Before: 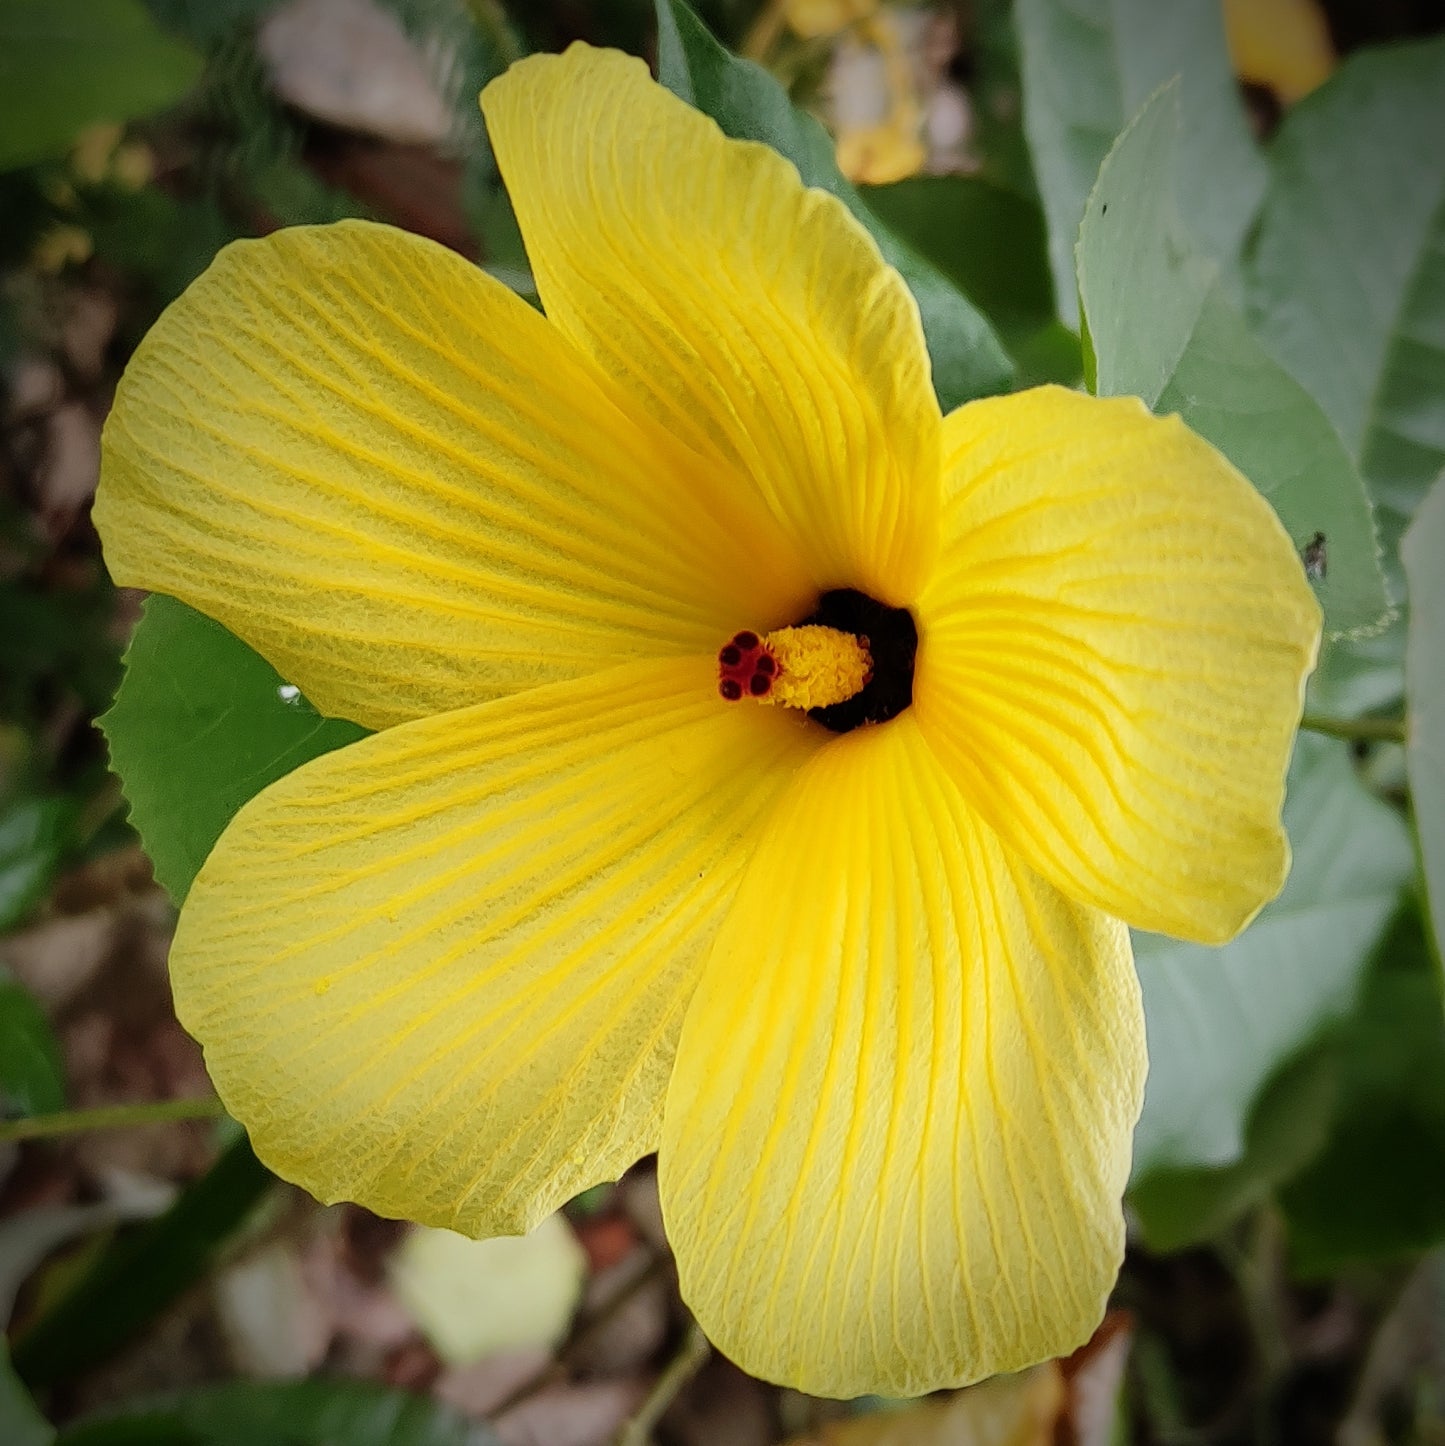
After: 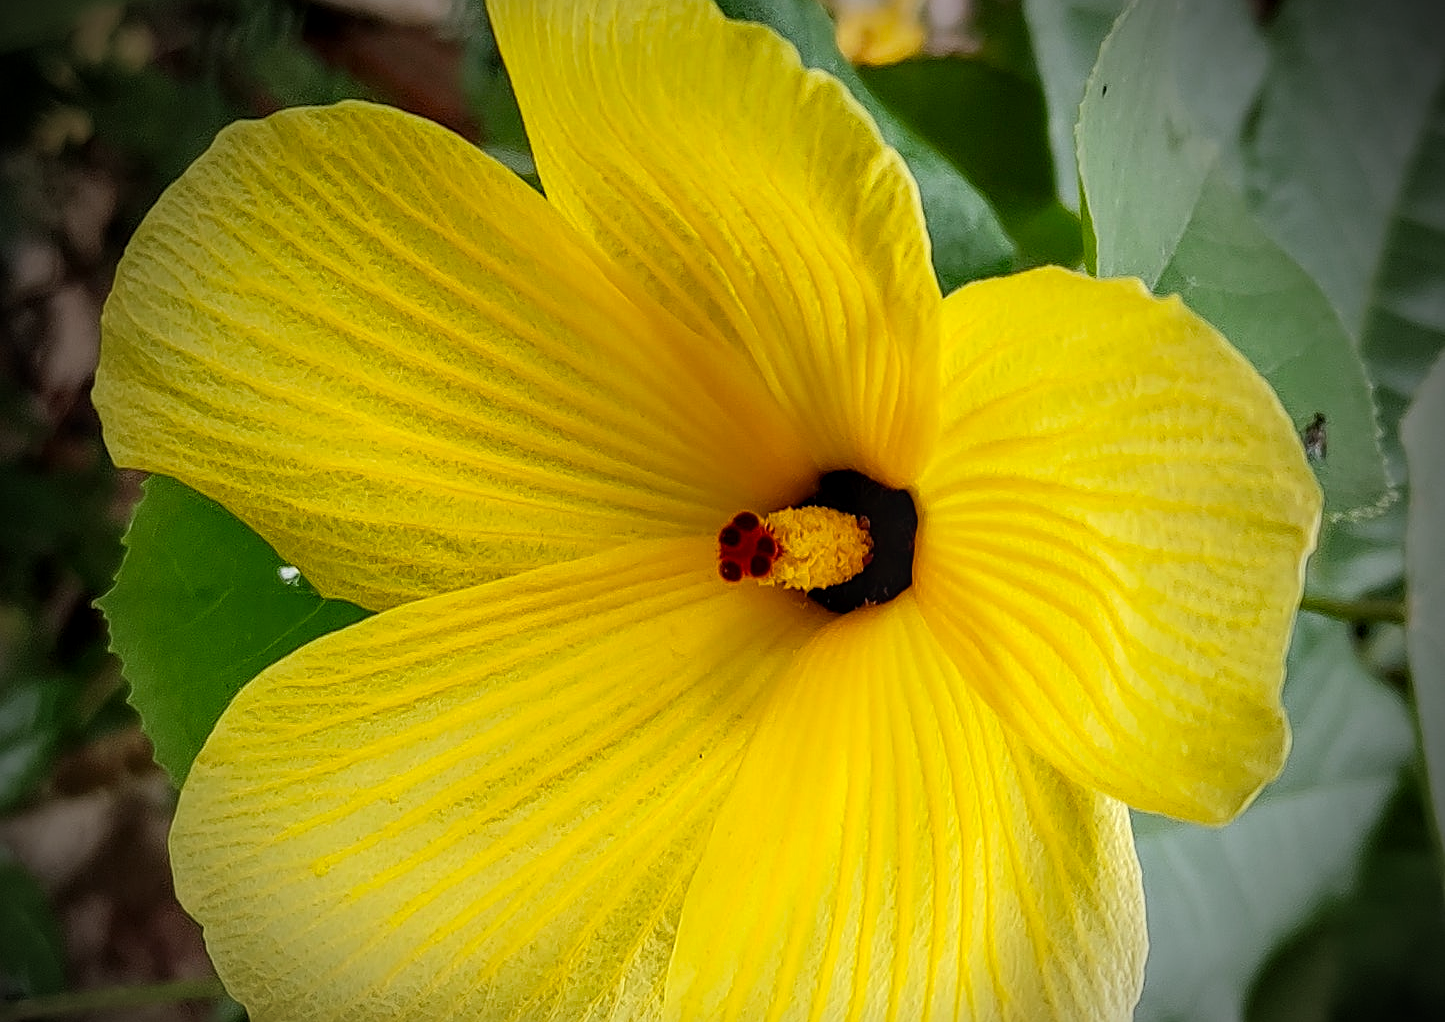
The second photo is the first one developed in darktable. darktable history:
local contrast: on, module defaults
vignetting: fall-off start 75%, brightness -0.692, width/height ratio 1.084
crop and rotate: top 8.293%, bottom 20.996%
sharpen: on, module defaults
color balance rgb: linear chroma grading › shadows -8%, linear chroma grading › global chroma 10%, perceptual saturation grading › global saturation 2%, perceptual saturation grading › highlights -2%, perceptual saturation grading › mid-tones 4%, perceptual saturation grading › shadows 8%, perceptual brilliance grading › global brilliance 2%, perceptual brilliance grading › highlights -4%, global vibrance 16%, saturation formula JzAzBz (2021)
